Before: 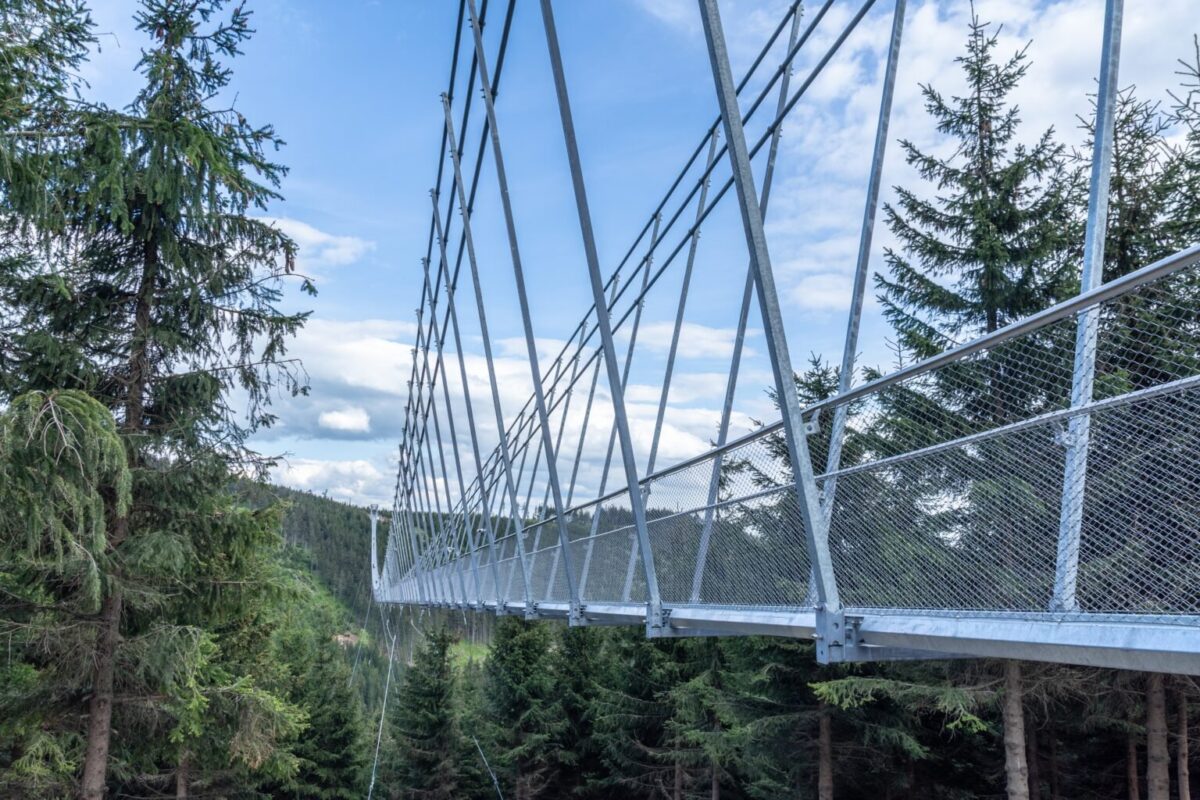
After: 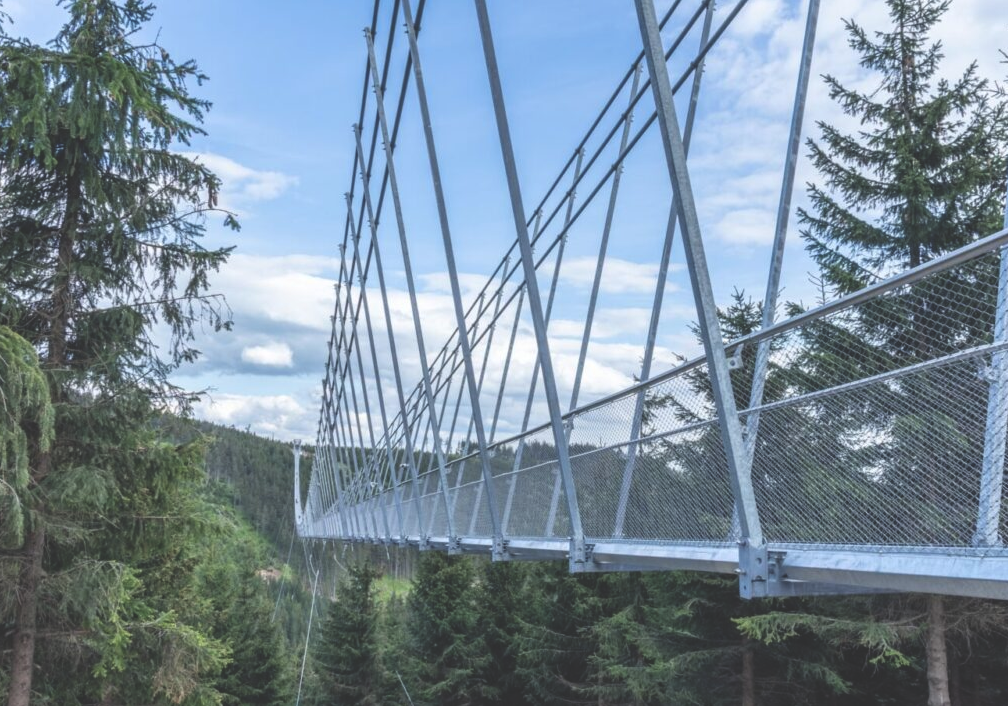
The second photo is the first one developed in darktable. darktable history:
exposure: black level correction -0.028, compensate highlight preservation false
crop: left 6.446%, top 8.188%, right 9.538%, bottom 3.548%
